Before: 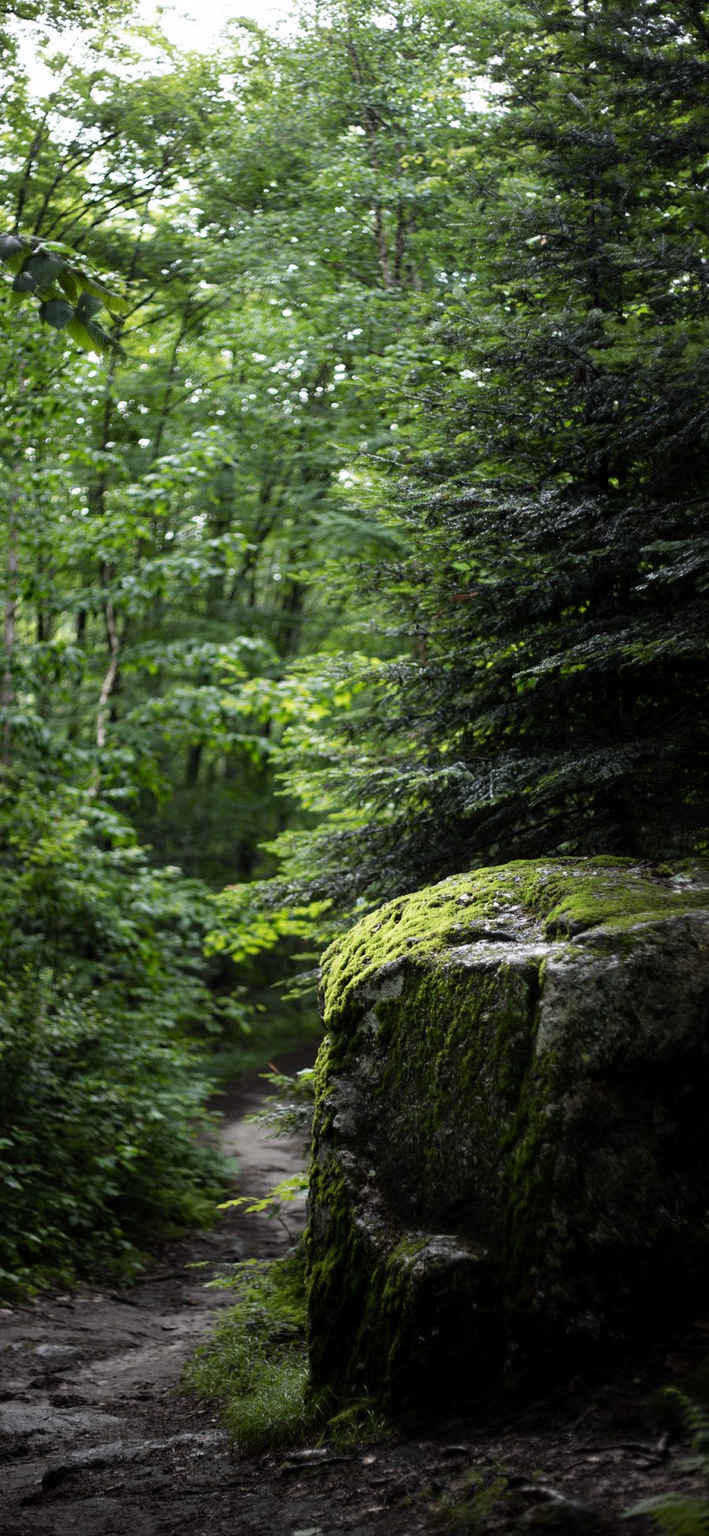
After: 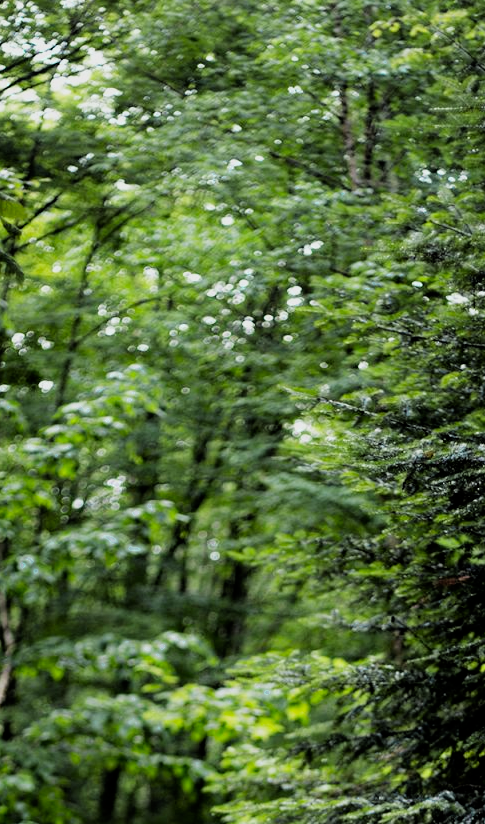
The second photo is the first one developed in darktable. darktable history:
contrast brightness saturation: contrast 0.04, saturation 0.16
color zones: curves: ch0 [(0.25, 0.5) (0.423, 0.5) (0.443, 0.5) (0.521, 0.756) (0.568, 0.5) (0.576, 0.5) (0.75, 0.5)]; ch1 [(0.25, 0.5) (0.423, 0.5) (0.443, 0.5) (0.539, 0.873) (0.624, 0.565) (0.631, 0.5) (0.75, 0.5)]
filmic rgb: black relative exposure -5 EV, white relative exposure 3.5 EV, hardness 3.19, contrast 1.2, highlights saturation mix -50%
crop: left 15.306%, top 9.065%, right 30.789%, bottom 48.638%
